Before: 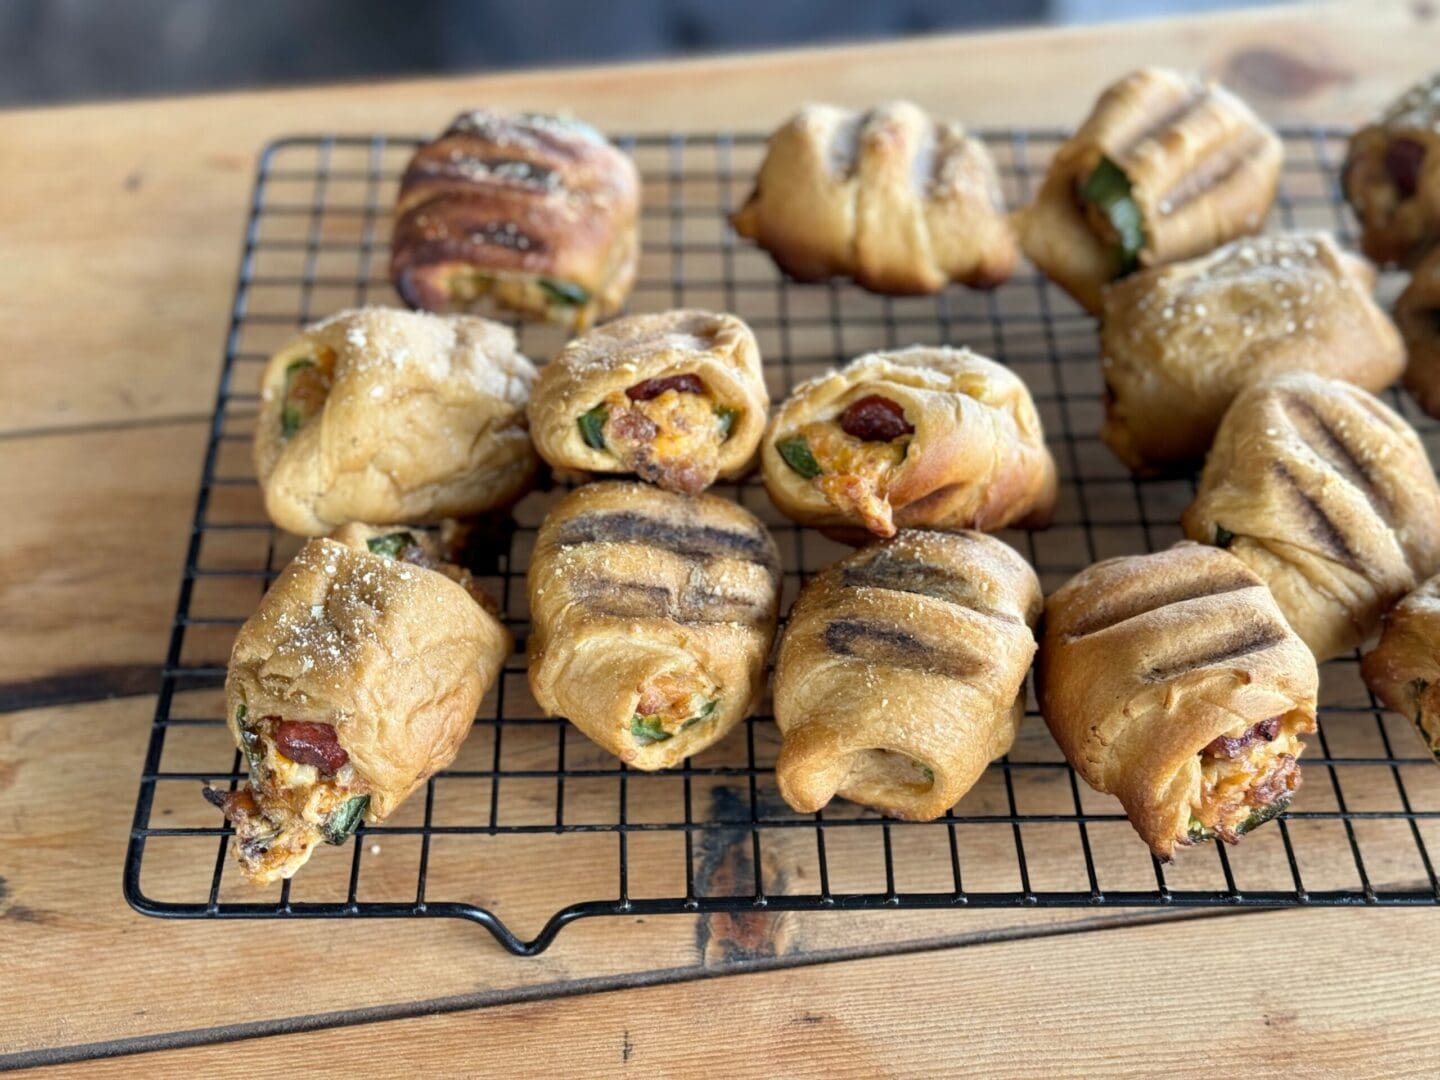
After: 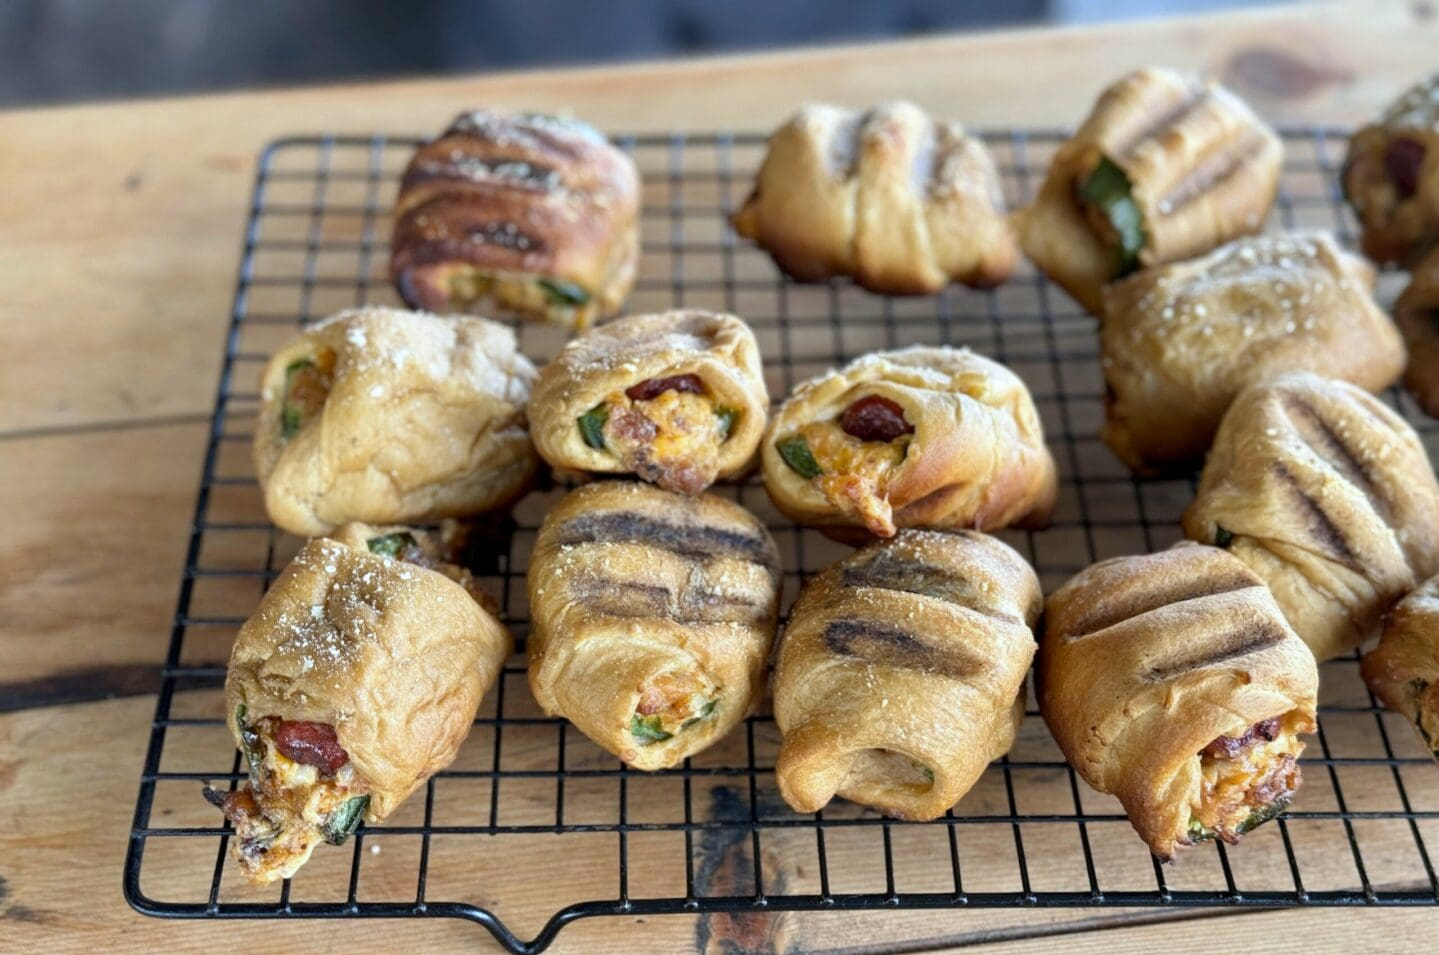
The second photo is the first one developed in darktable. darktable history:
crop and rotate: top 0%, bottom 11.49%
white balance: red 0.967, blue 1.049
